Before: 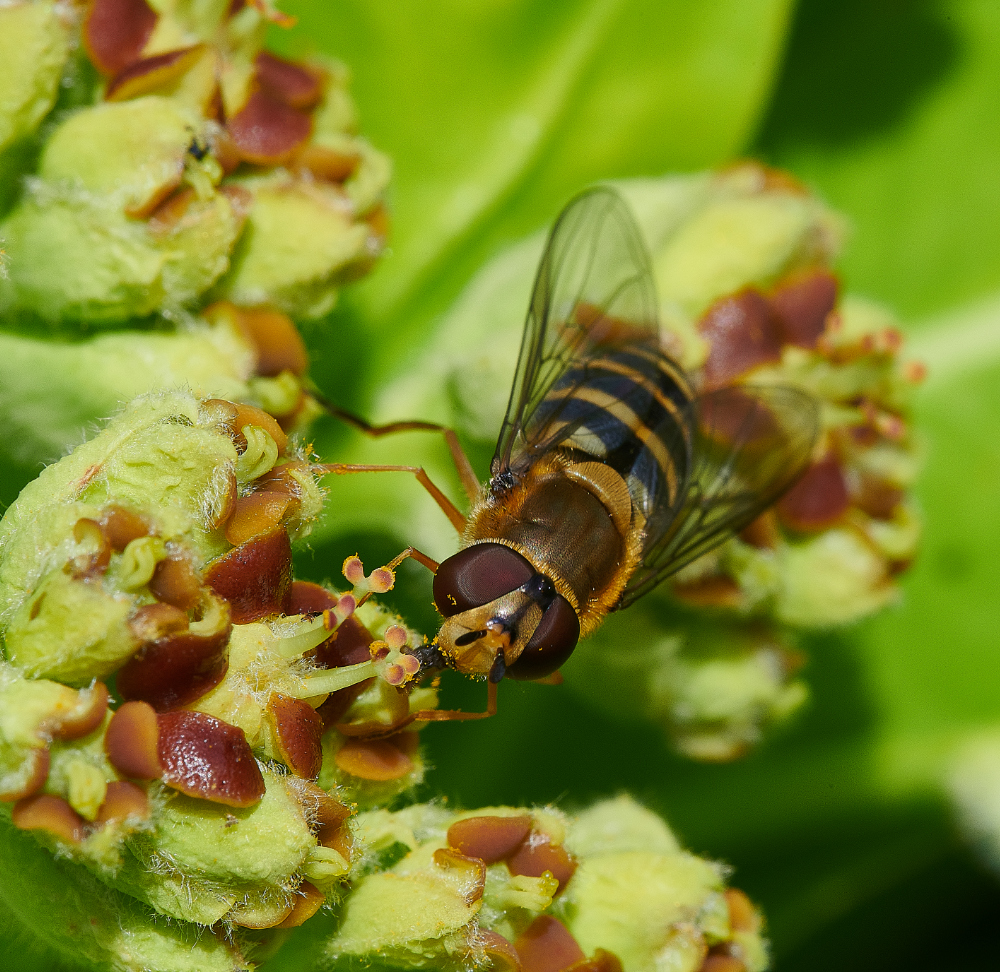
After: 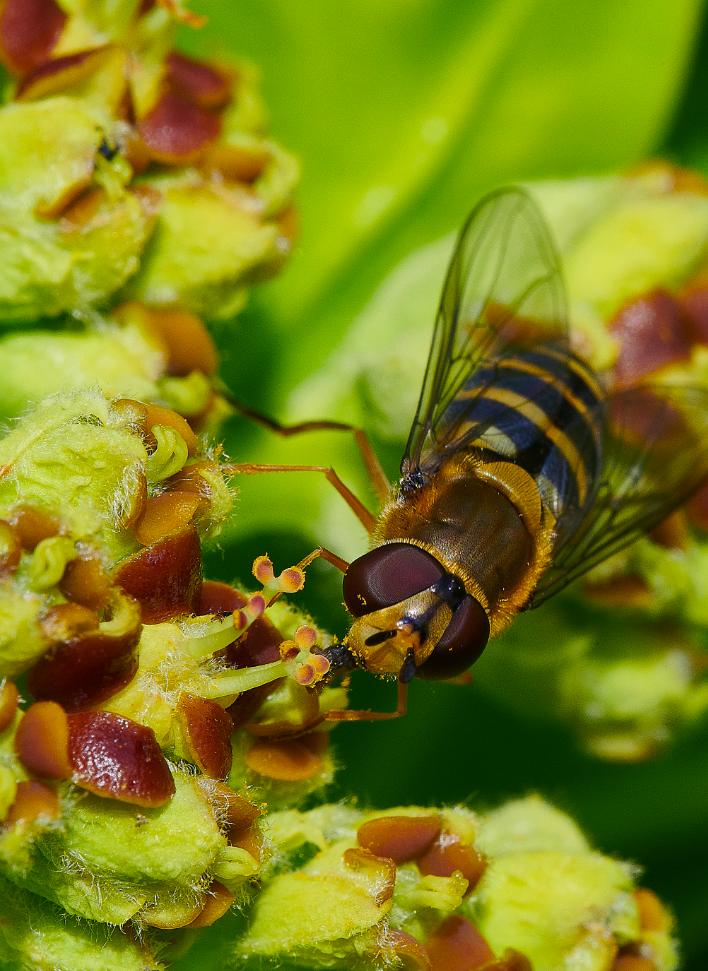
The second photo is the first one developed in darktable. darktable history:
crop and rotate: left 9.007%, right 20.151%
color balance rgb: shadows lift › luminance -21.911%, shadows lift › chroma 6.646%, shadows lift › hue 269.71°, perceptual saturation grading › global saturation 25.759%
